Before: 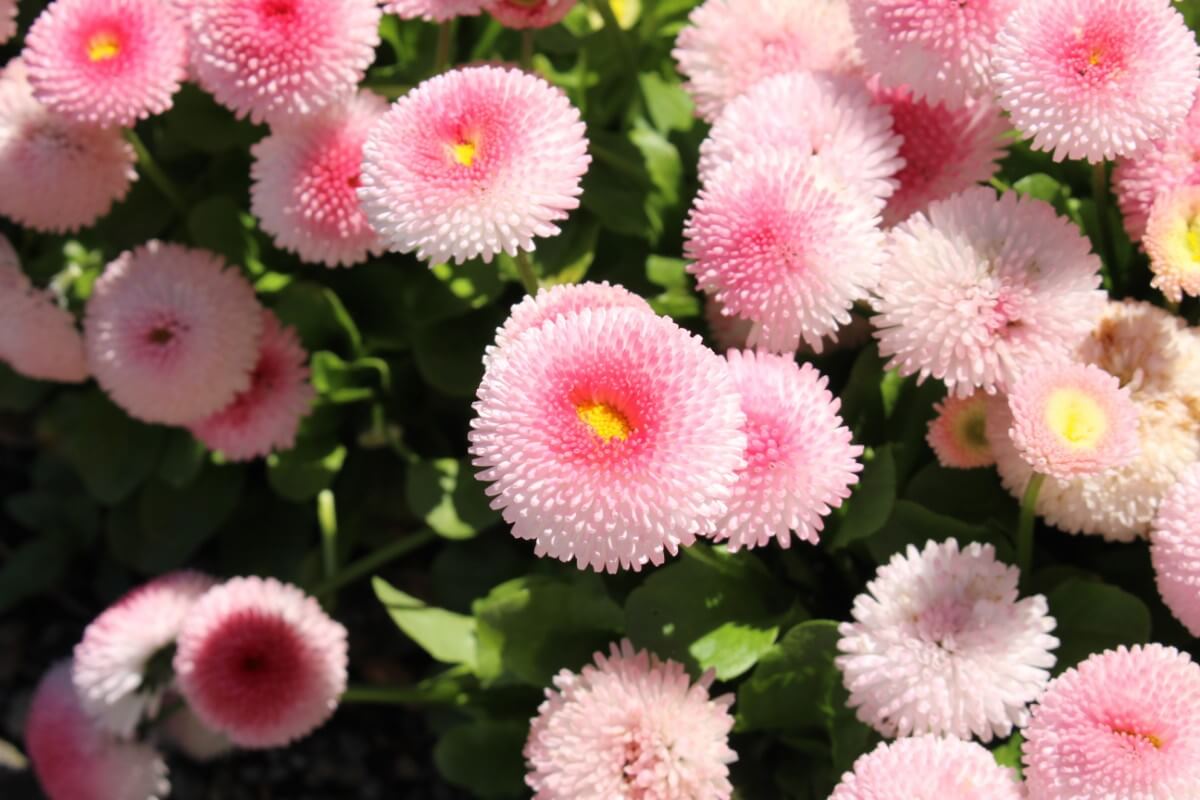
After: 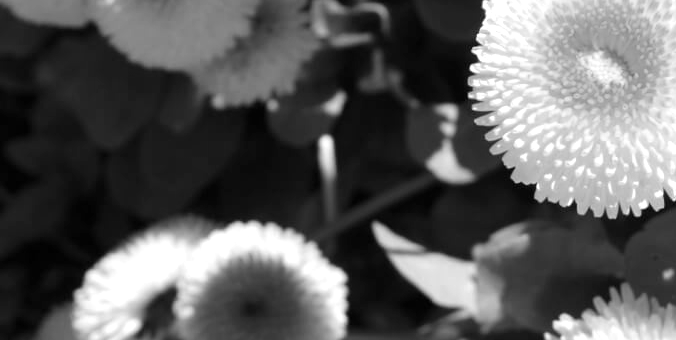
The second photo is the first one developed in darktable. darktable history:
crop: top 44.483%, right 43.593%, bottom 12.892%
local contrast: mode bilateral grid, contrast 100, coarseness 100, detail 91%, midtone range 0.2
monochrome: on, module defaults
exposure: black level correction 0.001, exposure 0.5 EV, compensate exposure bias true, compensate highlight preservation false
contrast brightness saturation: saturation -0.05
